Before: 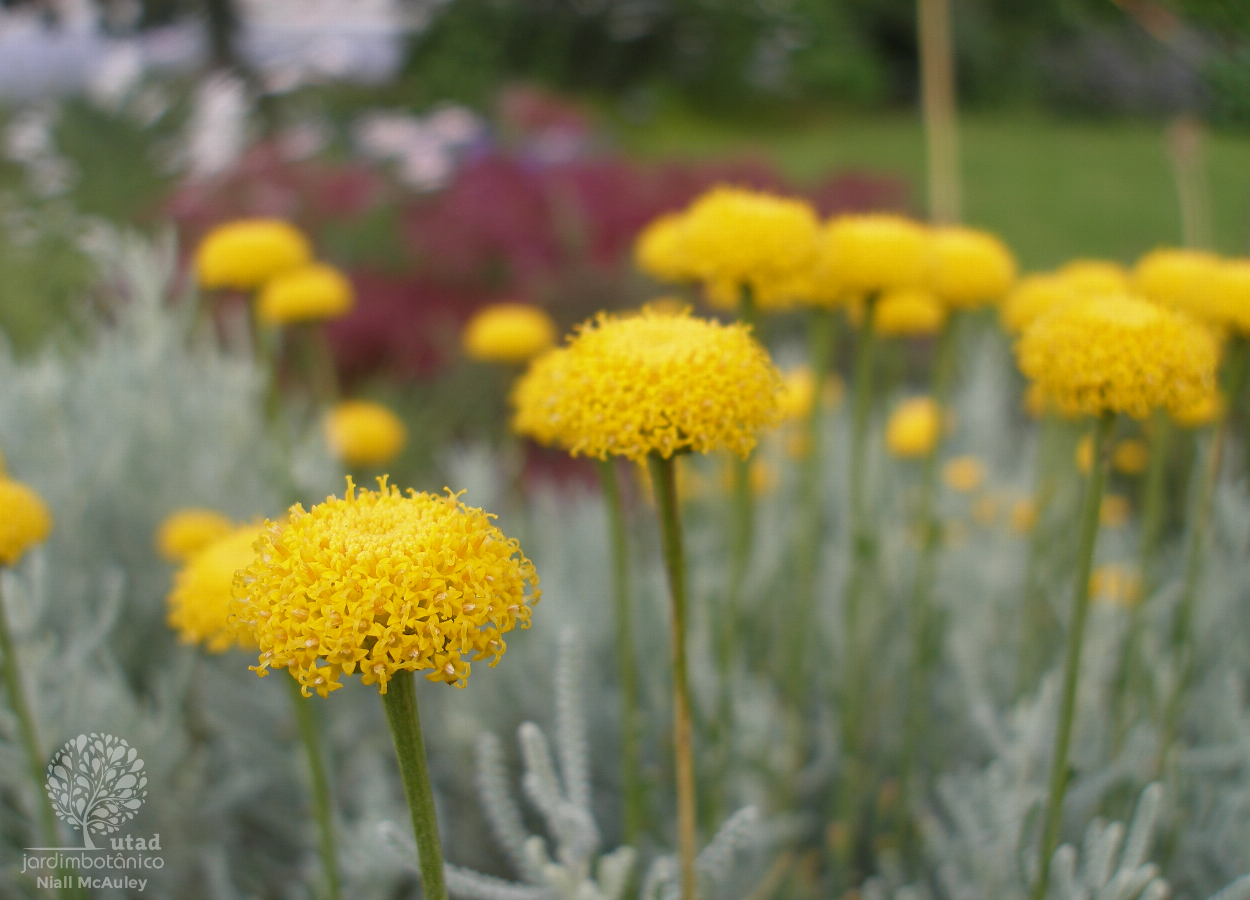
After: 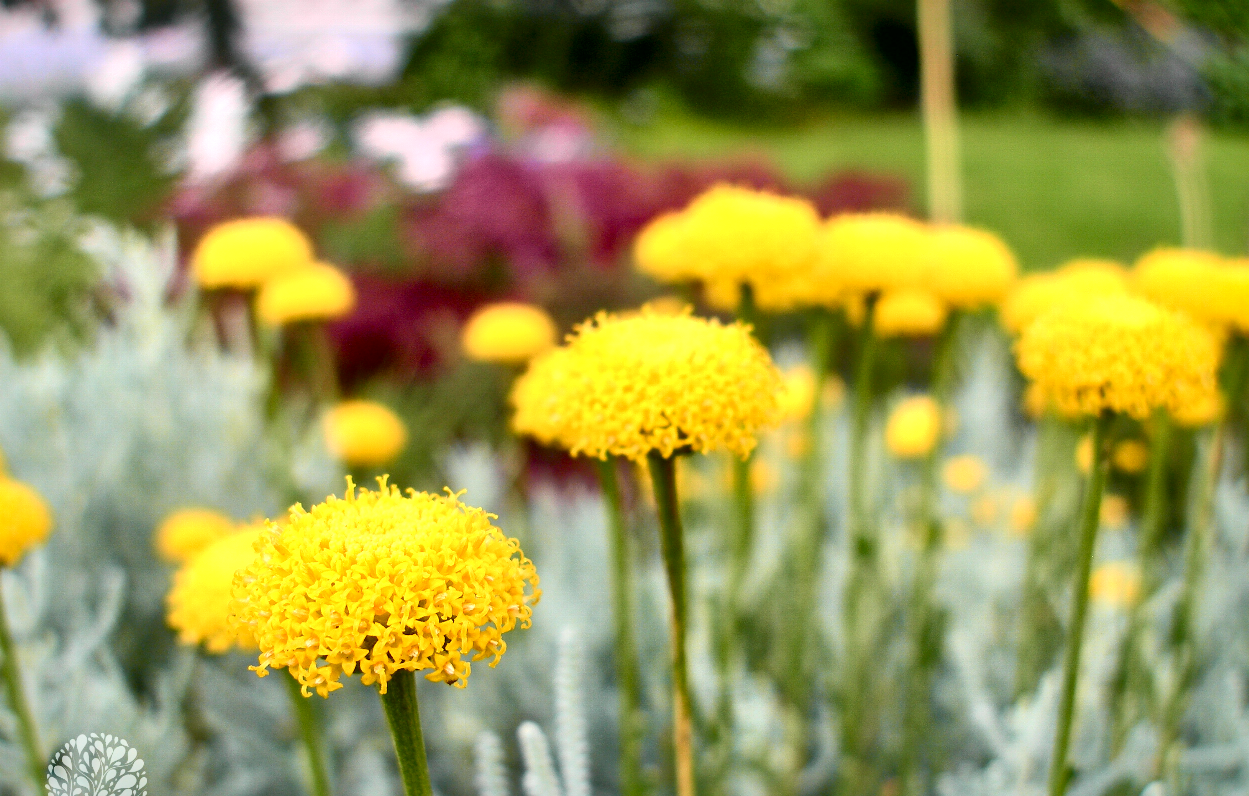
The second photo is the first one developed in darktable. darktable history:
local contrast: mode bilateral grid, contrast 44, coarseness 69, detail 214%, midtone range 0.2
crop and rotate: top 0%, bottom 11.49%
tone curve: curves: ch0 [(0, 0.014) (0.12, 0.096) (0.386, 0.49) (0.54, 0.684) (0.751, 0.855) (0.89, 0.943) (0.998, 0.989)]; ch1 [(0, 0) (0.133, 0.099) (0.437, 0.41) (0.5, 0.5) (0.517, 0.536) (0.548, 0.575) (0.582, 0.639) (0.627, 0.692) (0.836, 0.868) (1, 1)]; ch2 [(0, 0) (0.374, 0.341) (0.456, 0.443) (0.478, 0.49) (0.501, 0.5) (0.528, 0.538) (0.55, 0.6) (0.572, 0.633) (0.702, 0.775) (1, 1)], color space Lab, independent channels, preserve colors none
